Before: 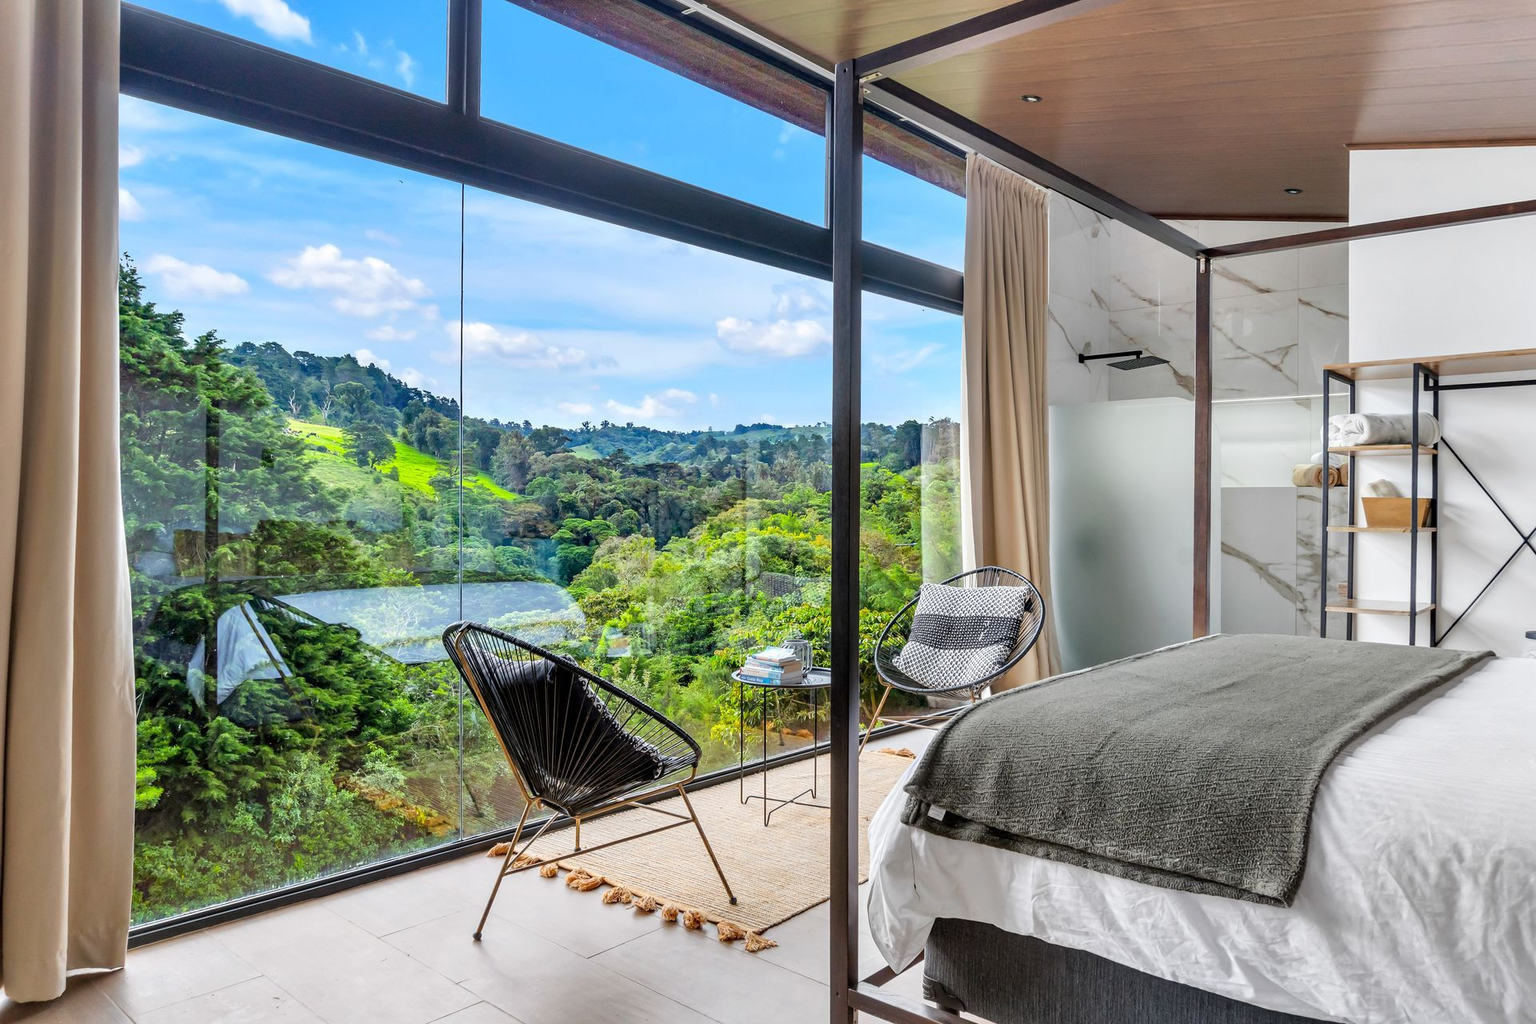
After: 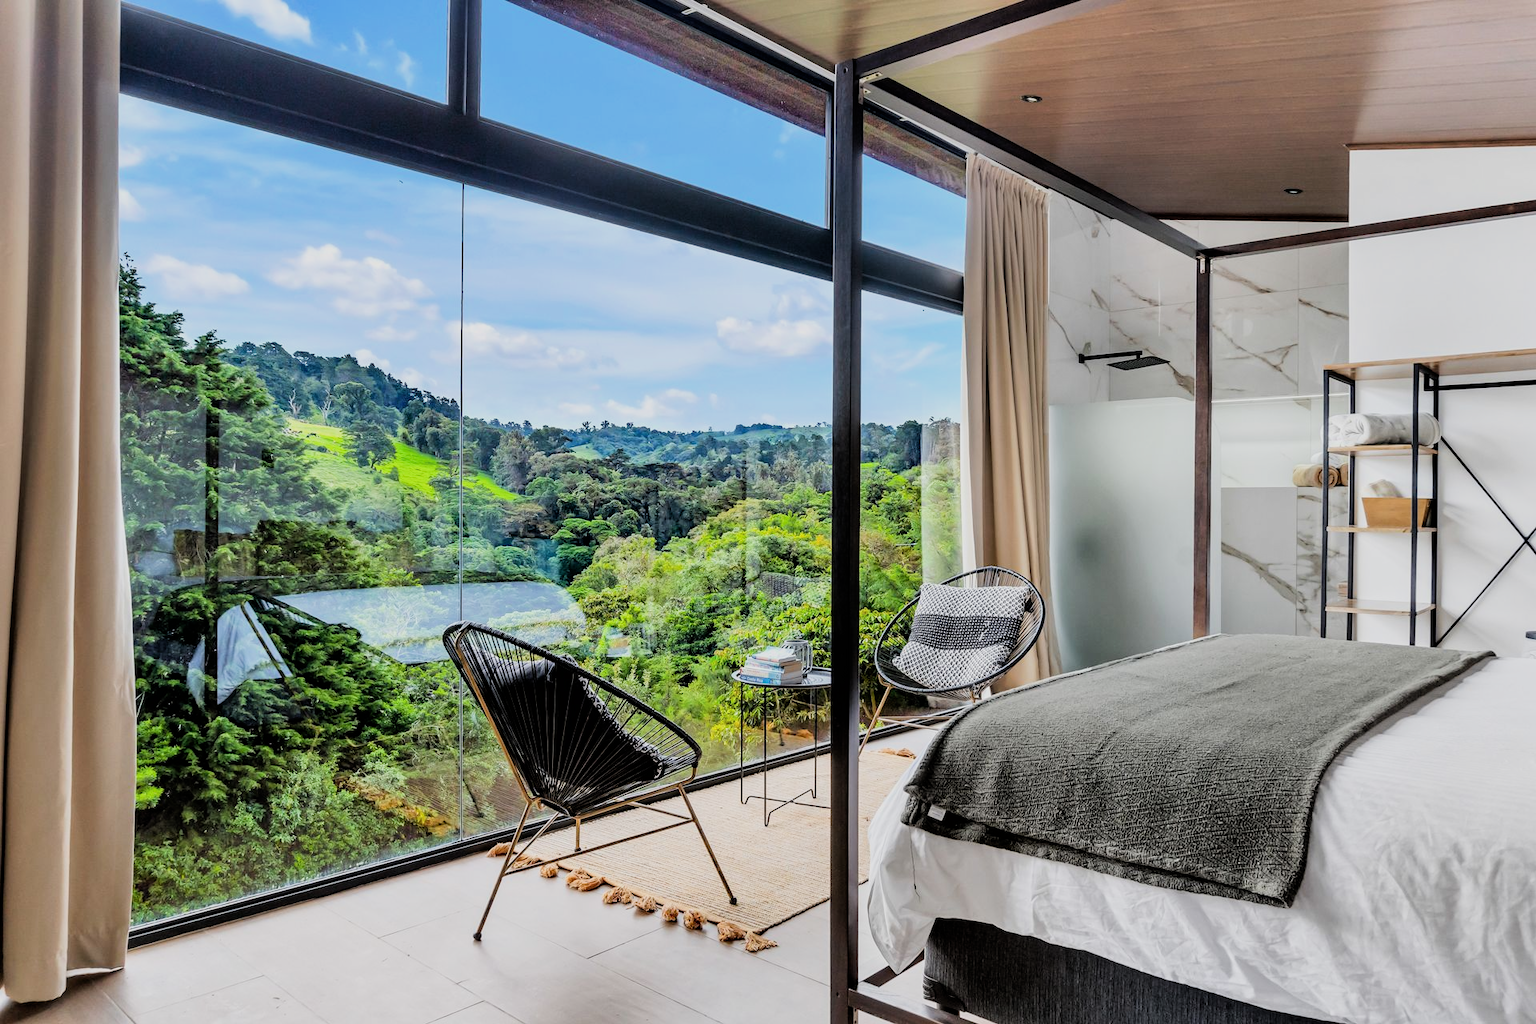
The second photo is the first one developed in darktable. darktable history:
filmic rgb: black relative exposure -7.49 EV, white relative exposure 4.99 EV, hardness 3.34, contrast 1.298
